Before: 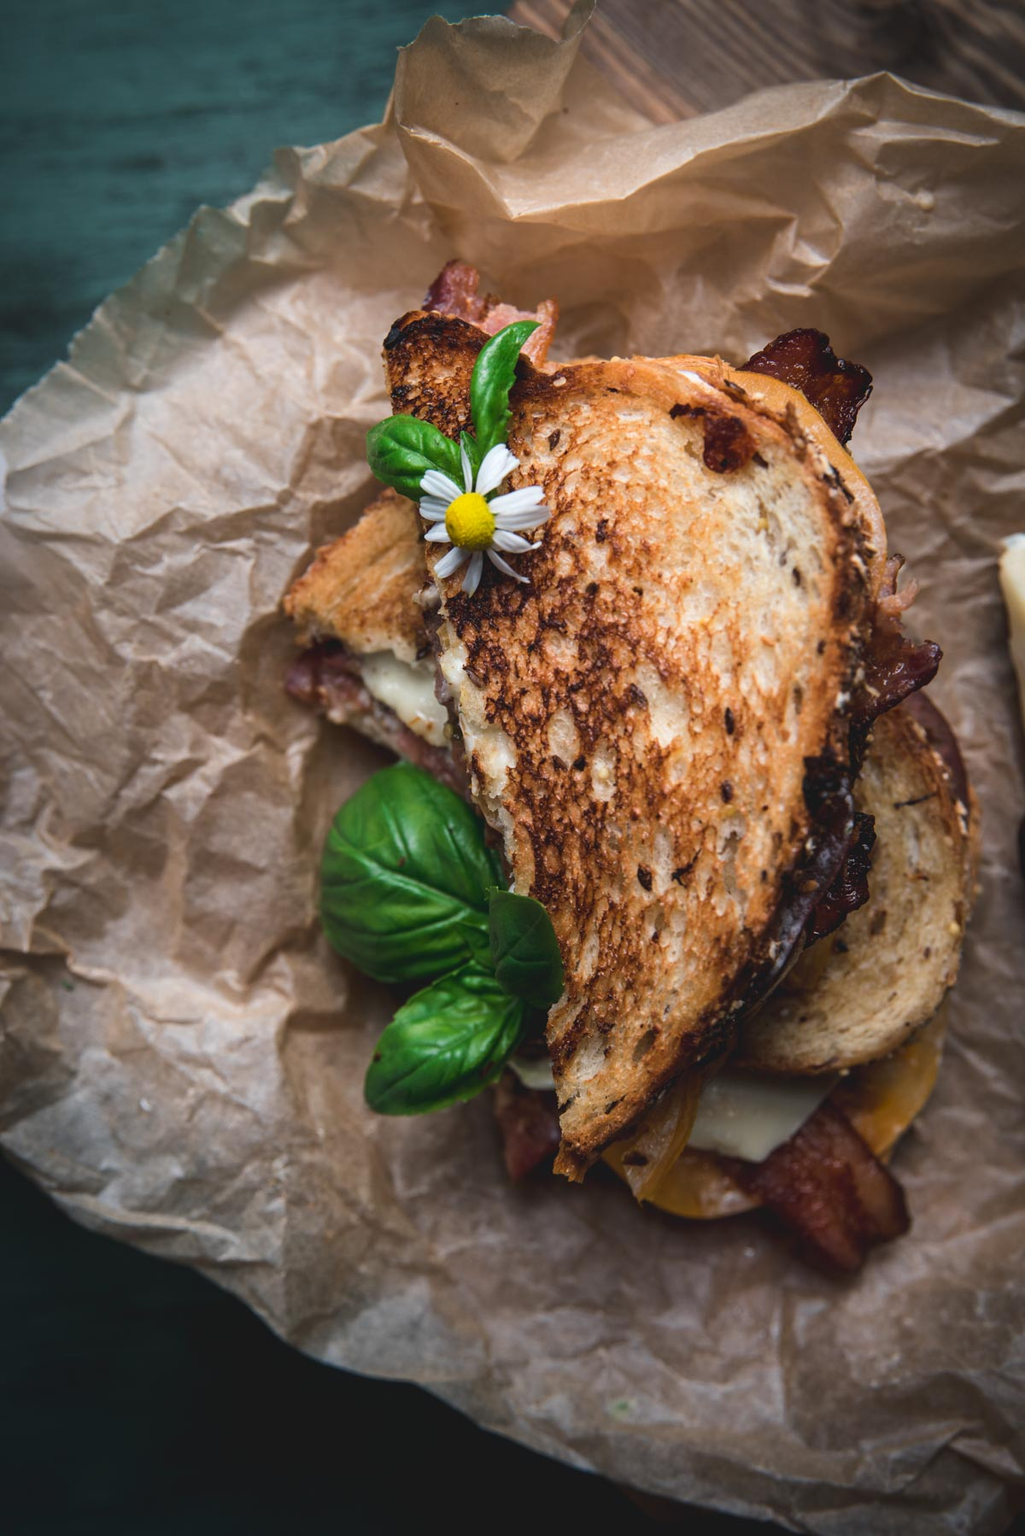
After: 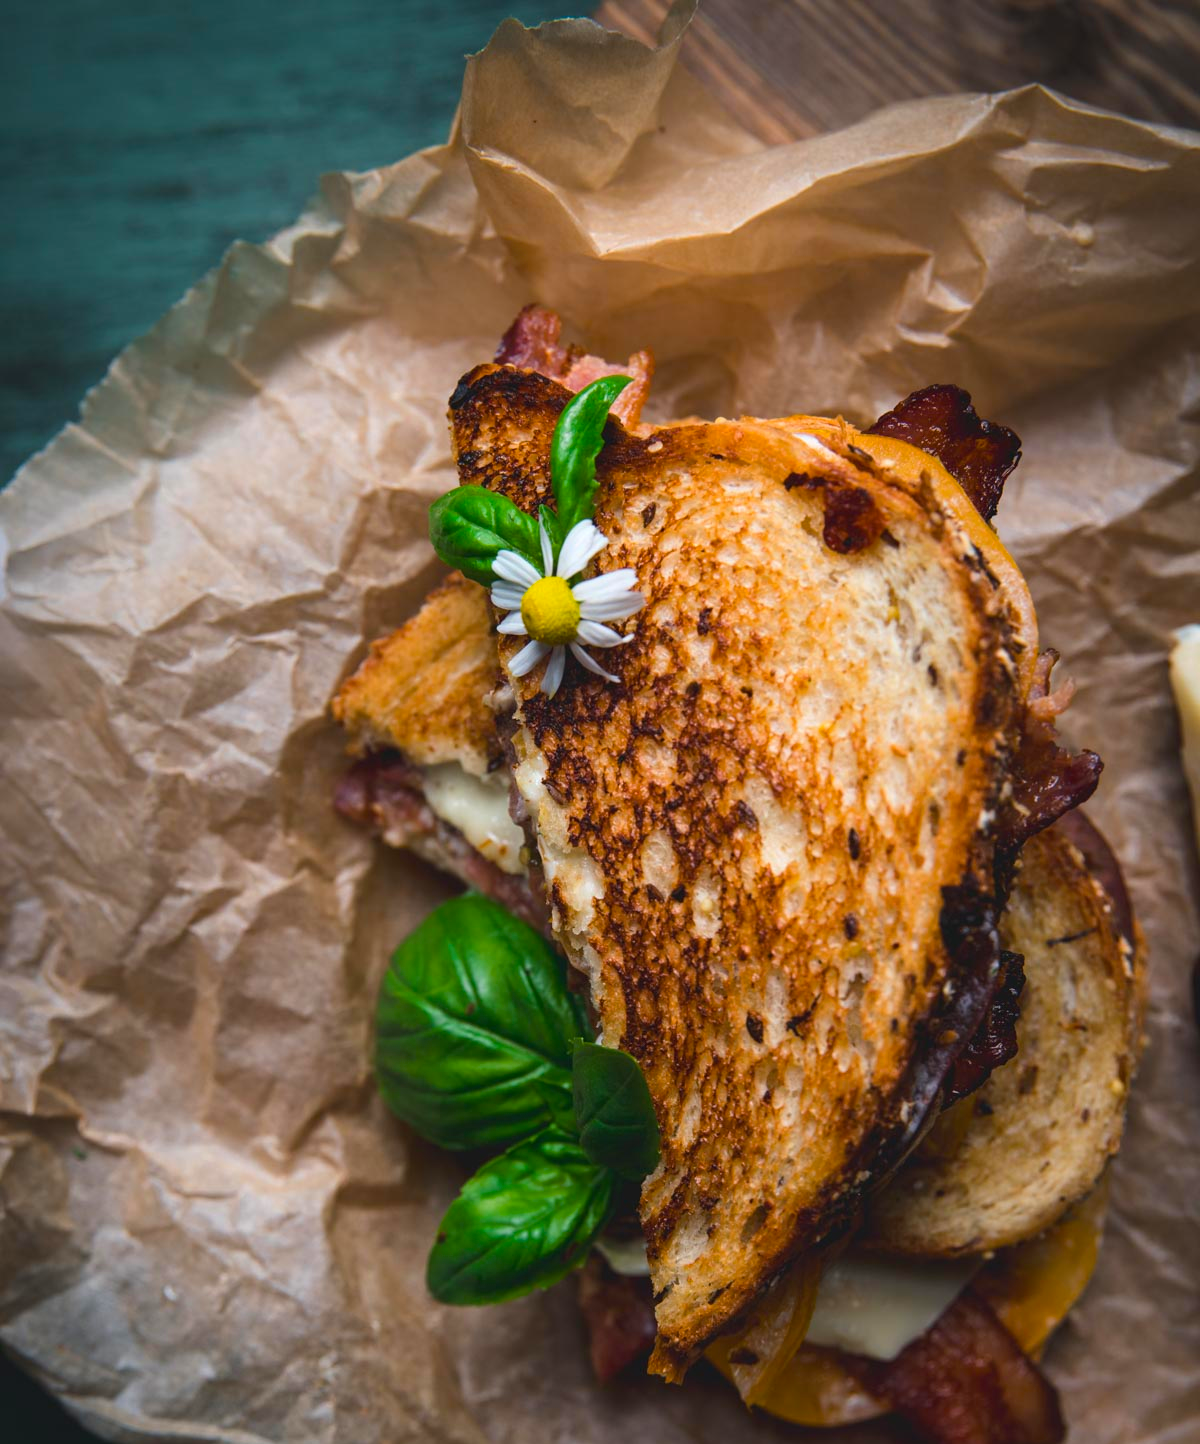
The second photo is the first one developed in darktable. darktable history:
color balance rgb: perceptual saturation grading › global saturation 25%, global vibrance 20%
crop: bottom 19.644%
